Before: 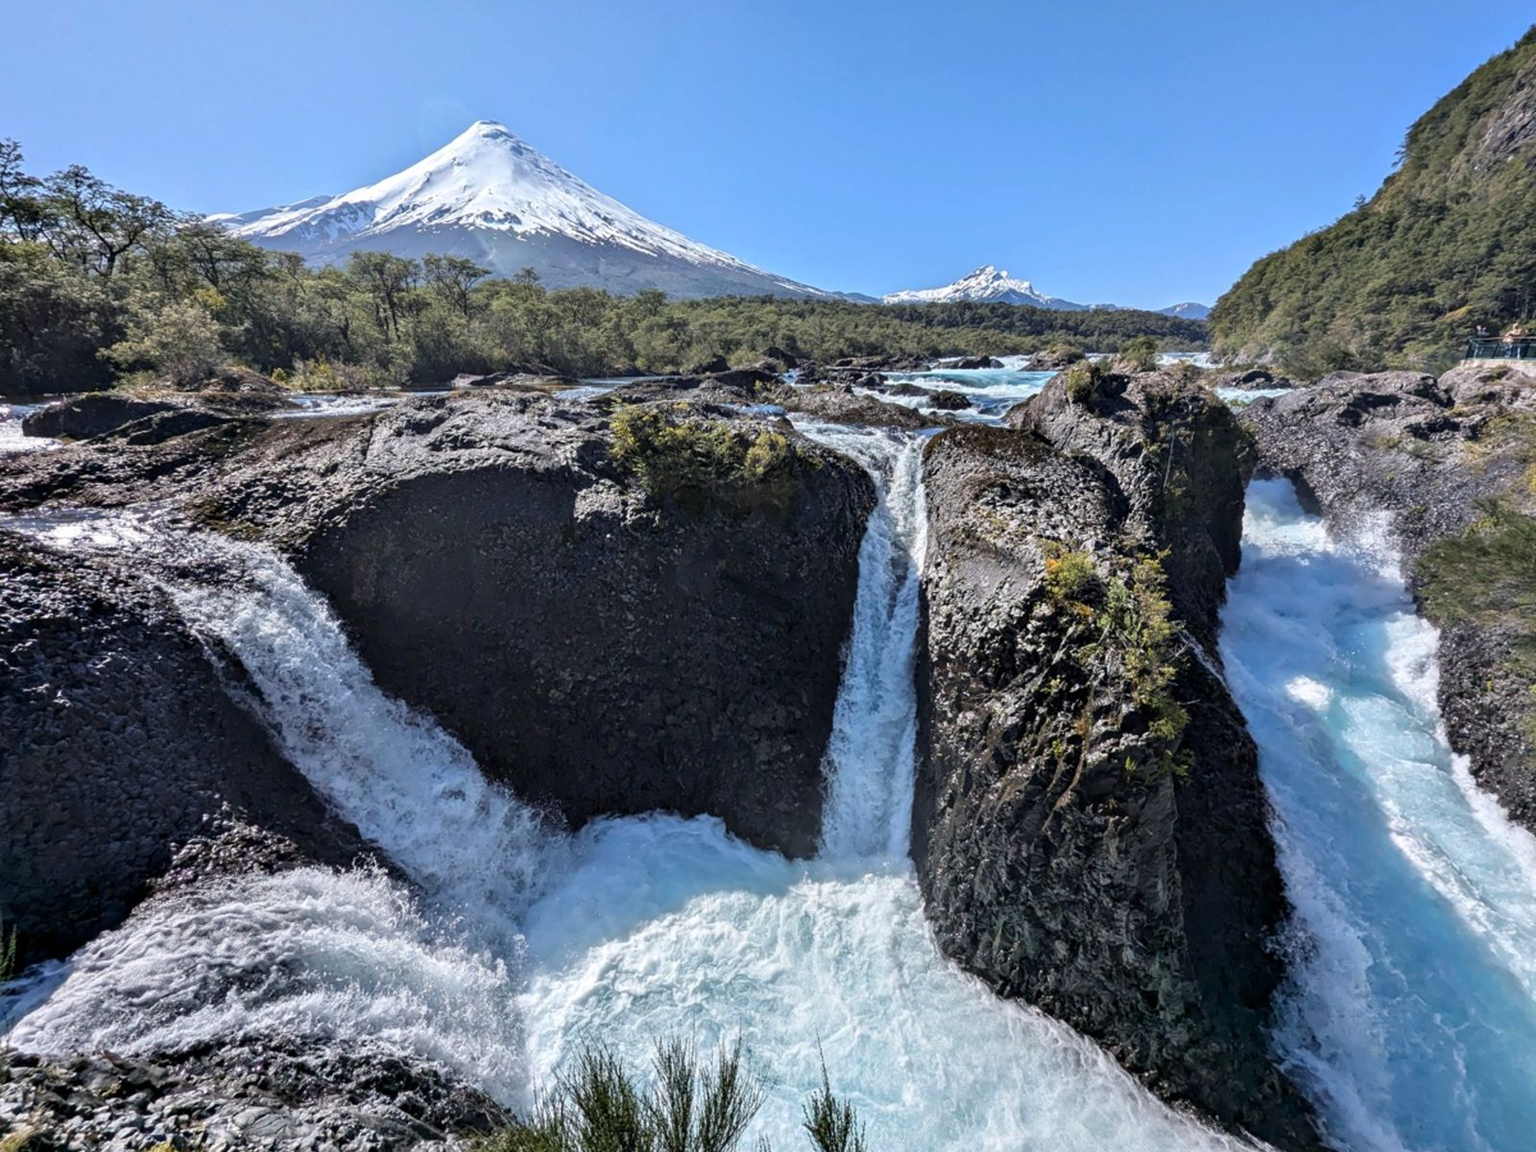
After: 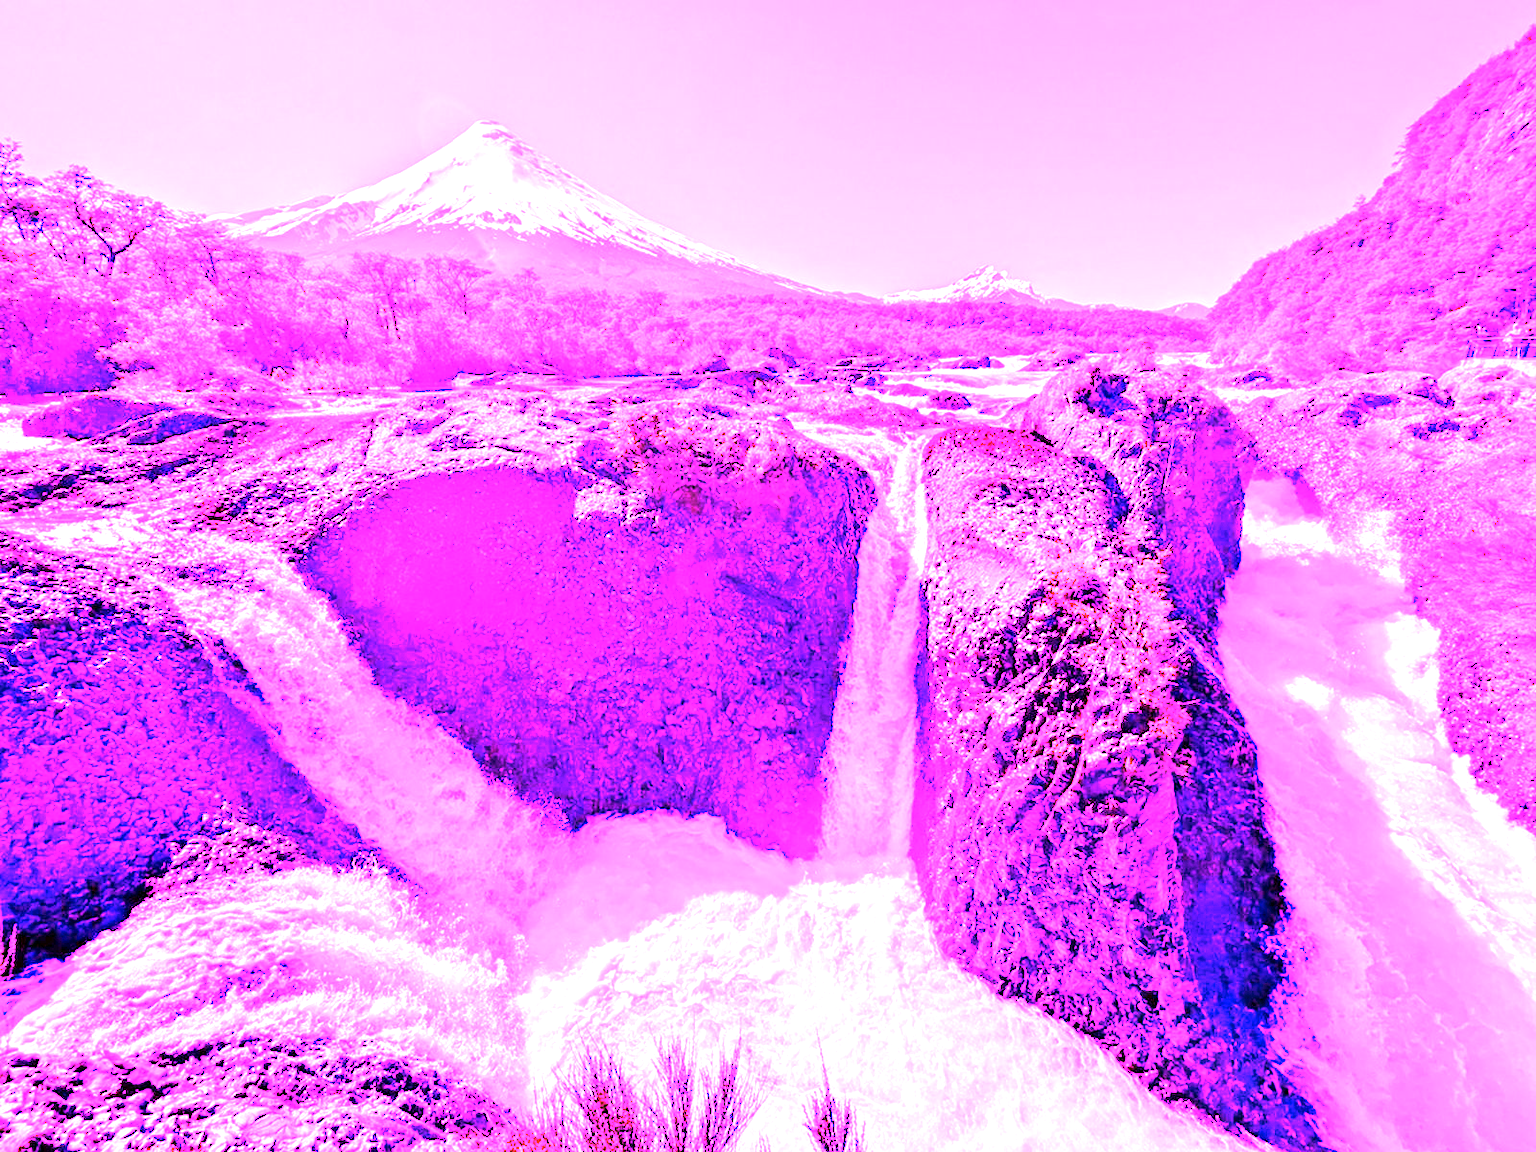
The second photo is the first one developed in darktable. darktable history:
white balance: red 8, blue 8
exposure: exposure 0.6 EV, compensate highlight preservation false
